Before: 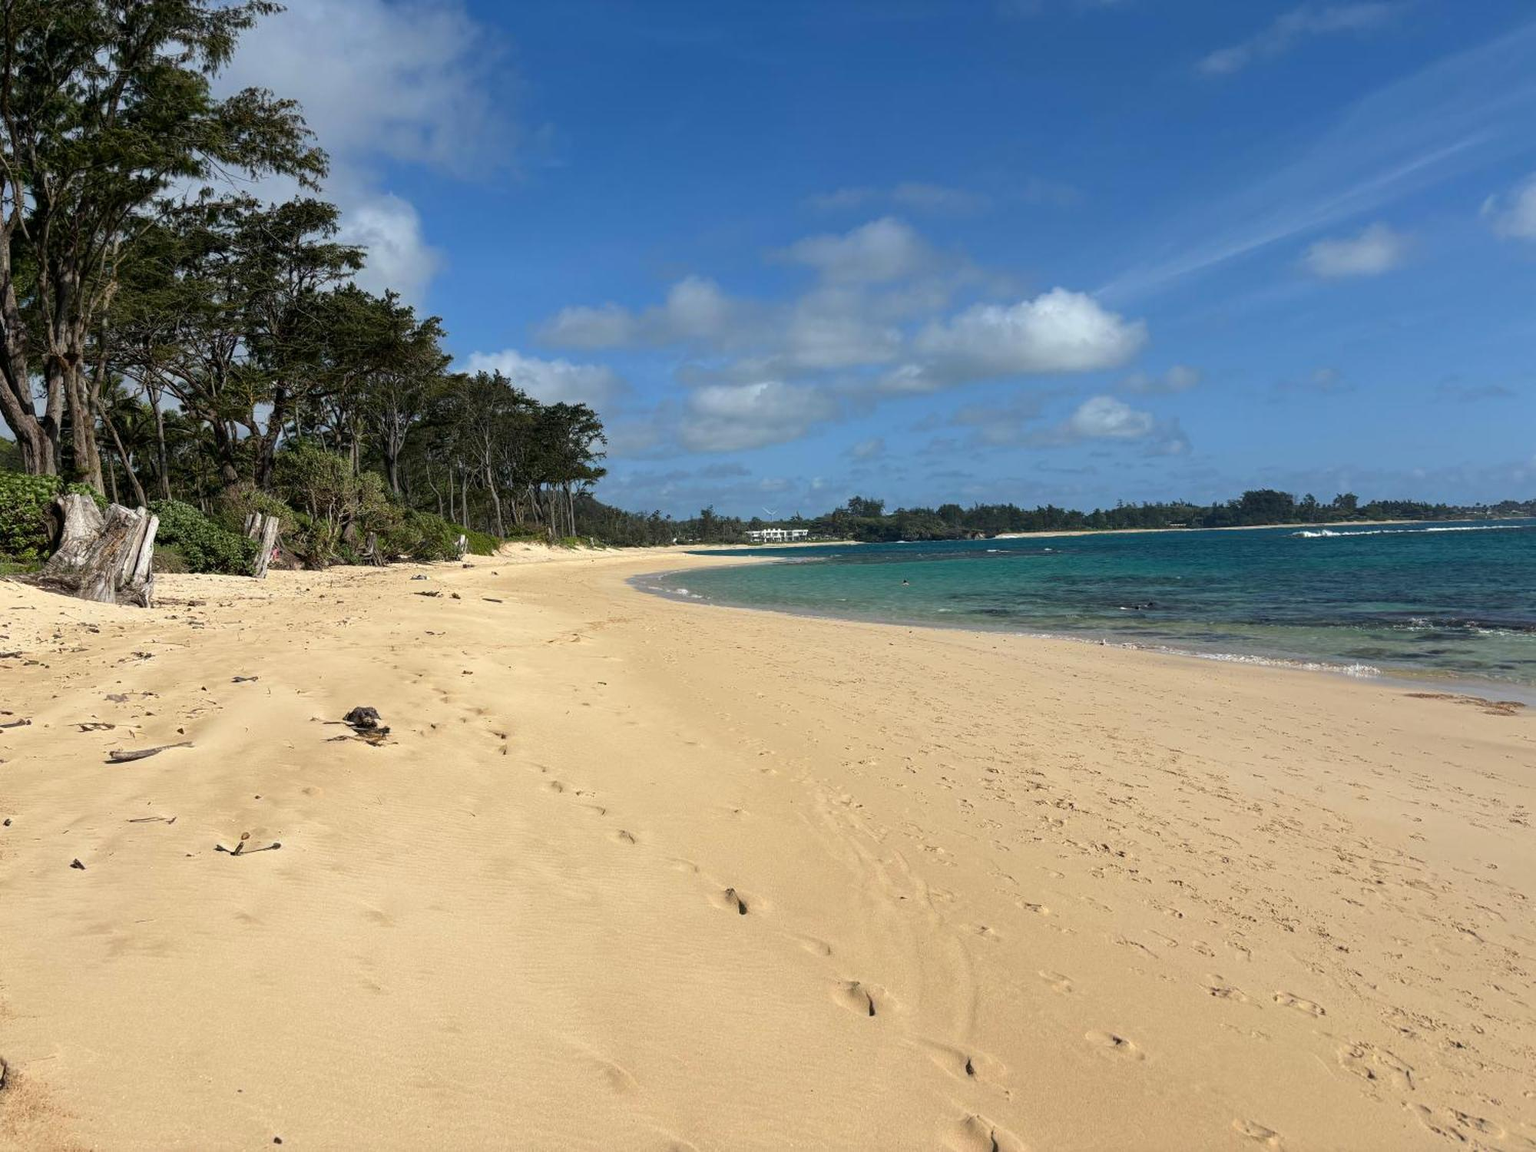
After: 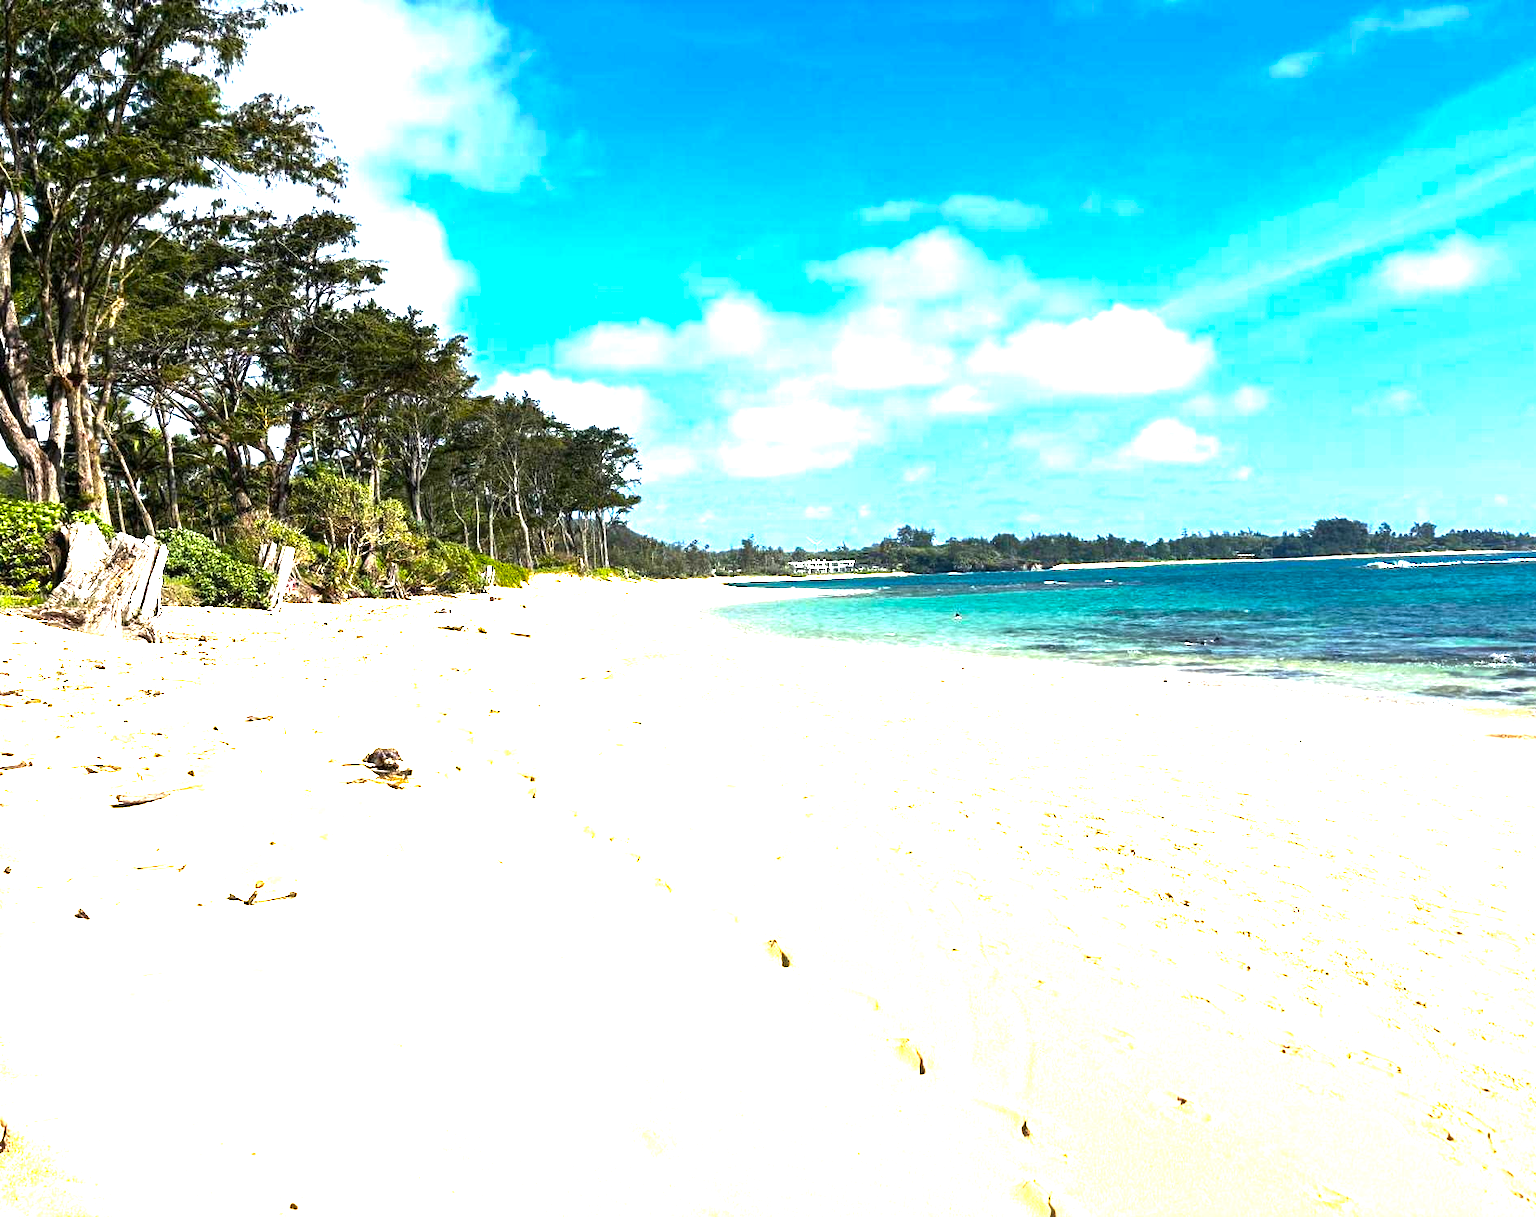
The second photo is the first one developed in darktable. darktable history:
color balance rgb: linear chroma grading › mid-tones 7.812%, perceptual saturation grading › global saturation 25.584%, perceptual brilliance grading › global brilliance 34.455%, perceptual brilliance grading › highlights 50.386%, perceptual brilliance grading › mid-tones 59.482%, perceptual brilliance grading › shadows 34.828%
crop and rotate: left 0%, right 5.408%
